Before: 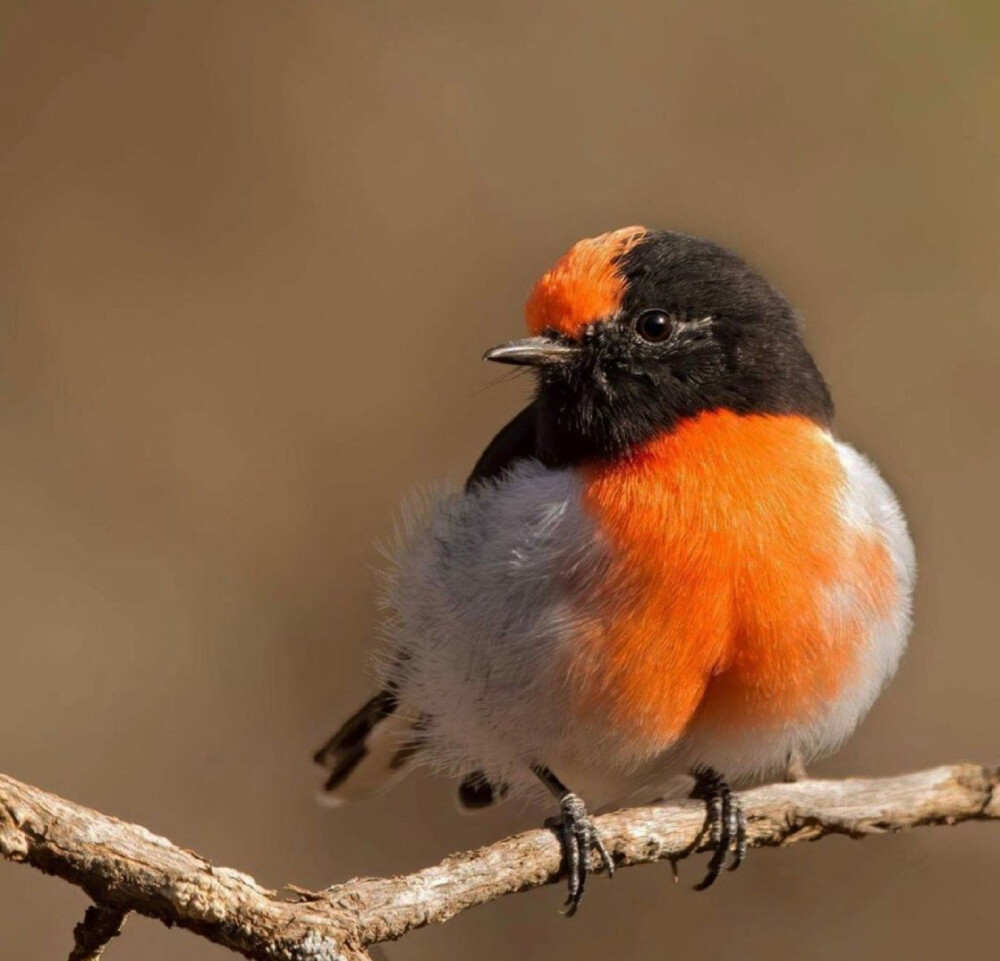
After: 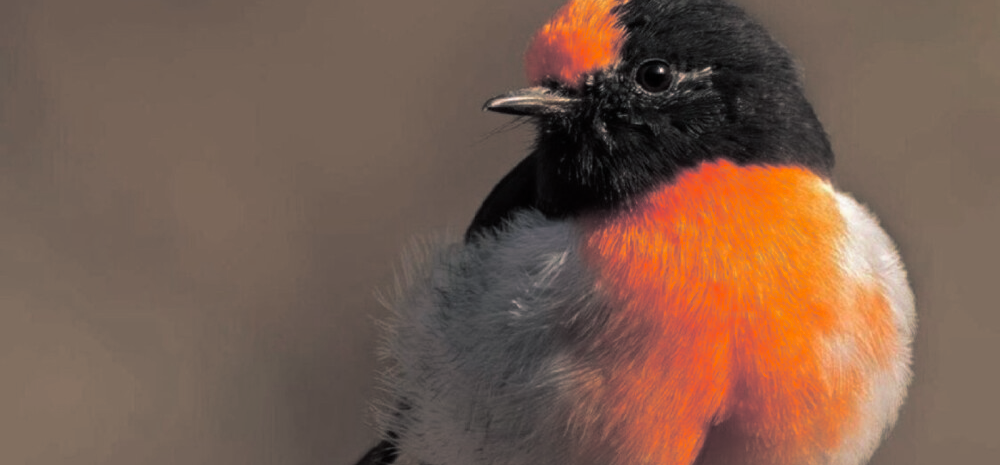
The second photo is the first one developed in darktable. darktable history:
crop and rotate: top 26.056%, bottom 25.543%
split-toning: shadows › hue 205.2°, shadows › saturation 0.29, highlights › hue 50.4°, highlights › saturation 0.38, balance -49.9
rgb levels: mode RGB, independent channels, levels [[0, 0.5, 1], [0, 0.521, 1], [0, 0.536, 1]]
